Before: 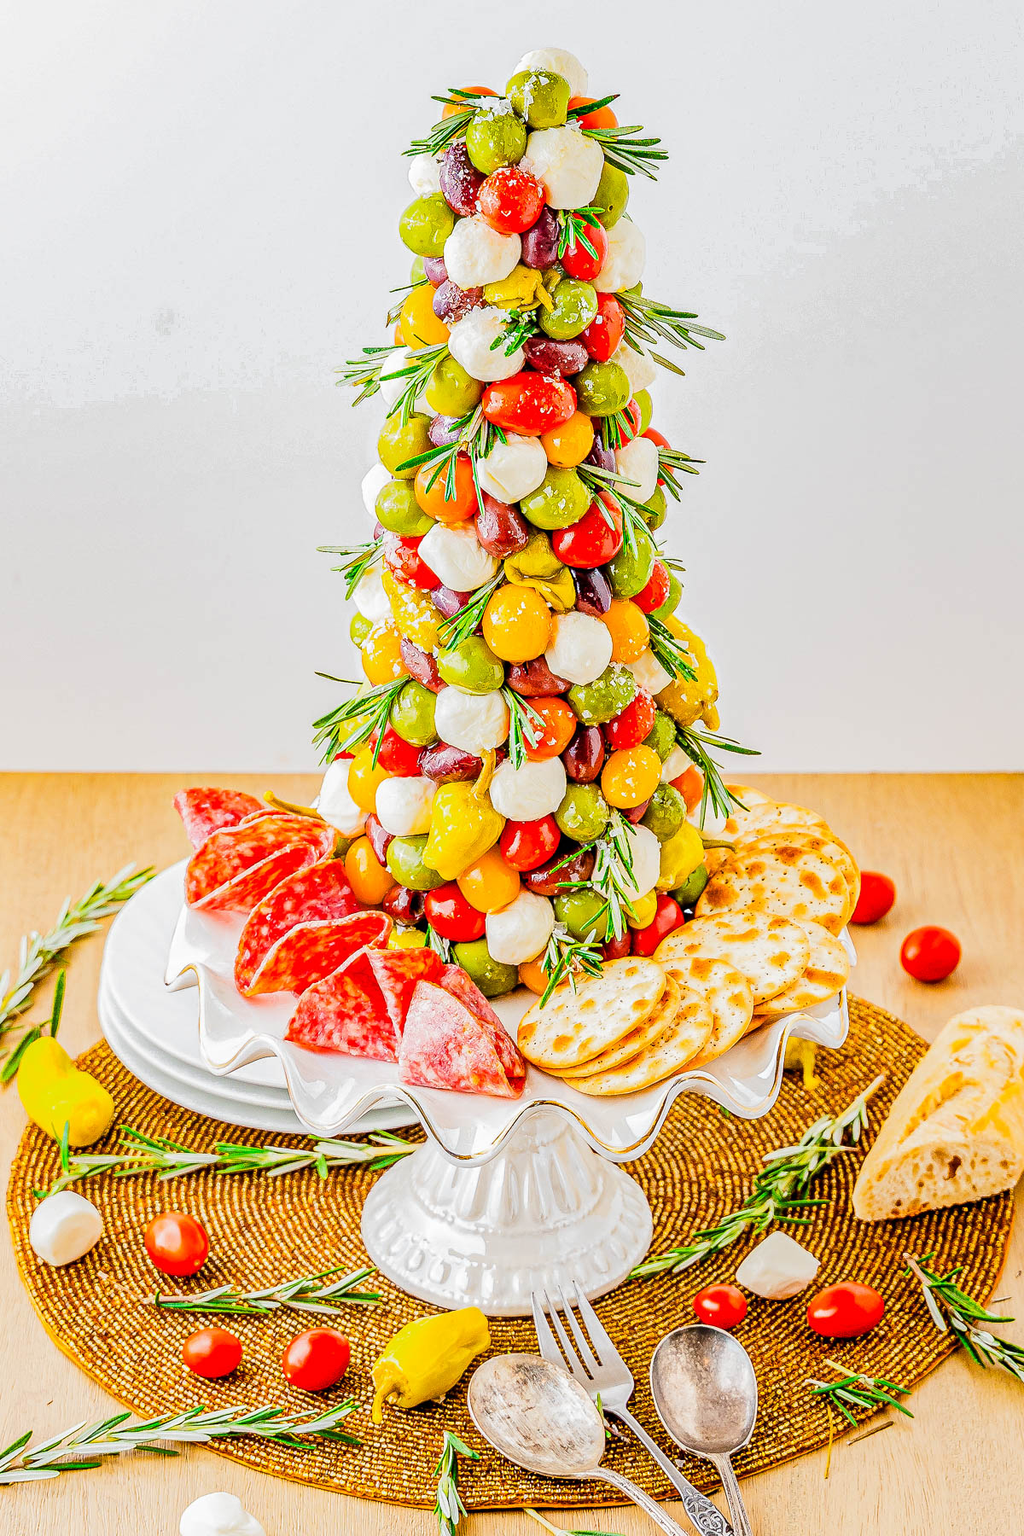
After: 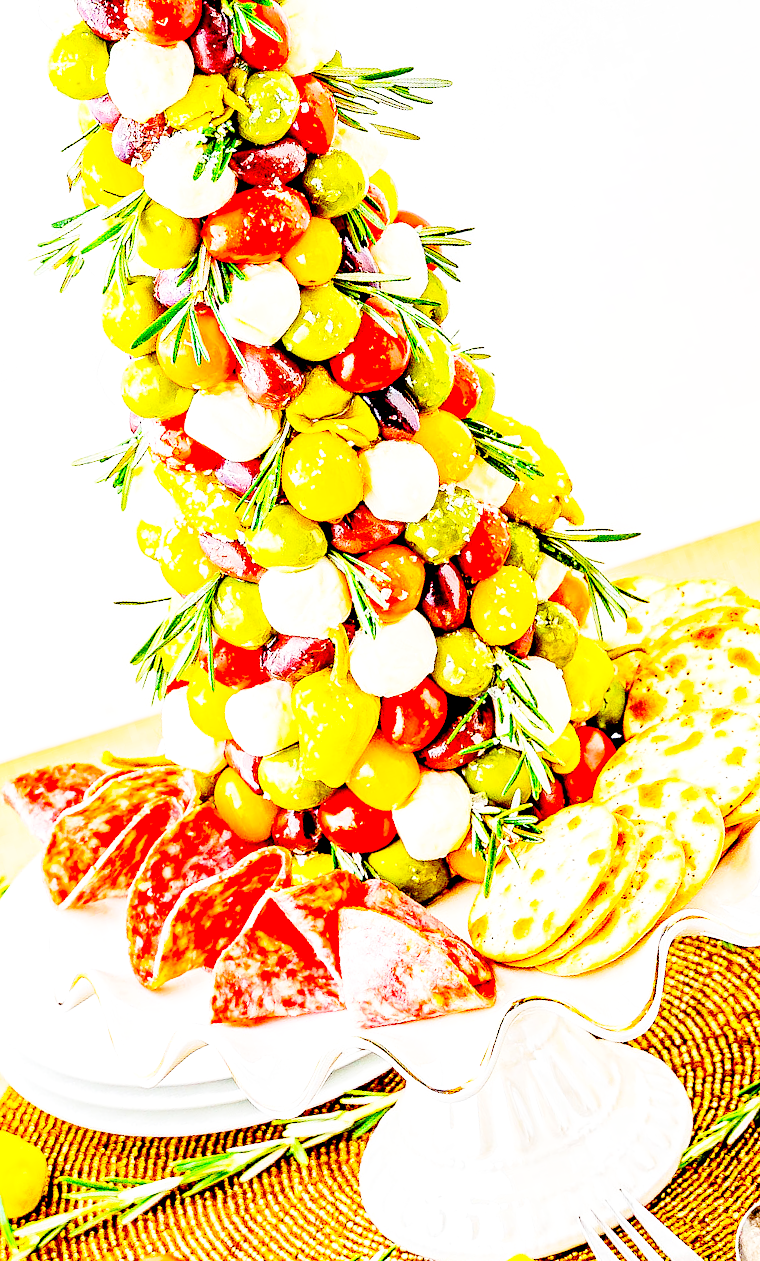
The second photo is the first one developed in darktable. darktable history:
exposure: black level correction 0.039, exposure 0.499 EV, compensate highlight preservation false
base curve: curves: ch0 [(0, 0) (0.028, 0.03) (0.121, 0.232) (0.46, 0.748) (0.859, 0.968) (1, 1)], preserve colors none
crop and rotate: angle 17.79°, left 6.819%, right 3.824%, bottom 1.164%
